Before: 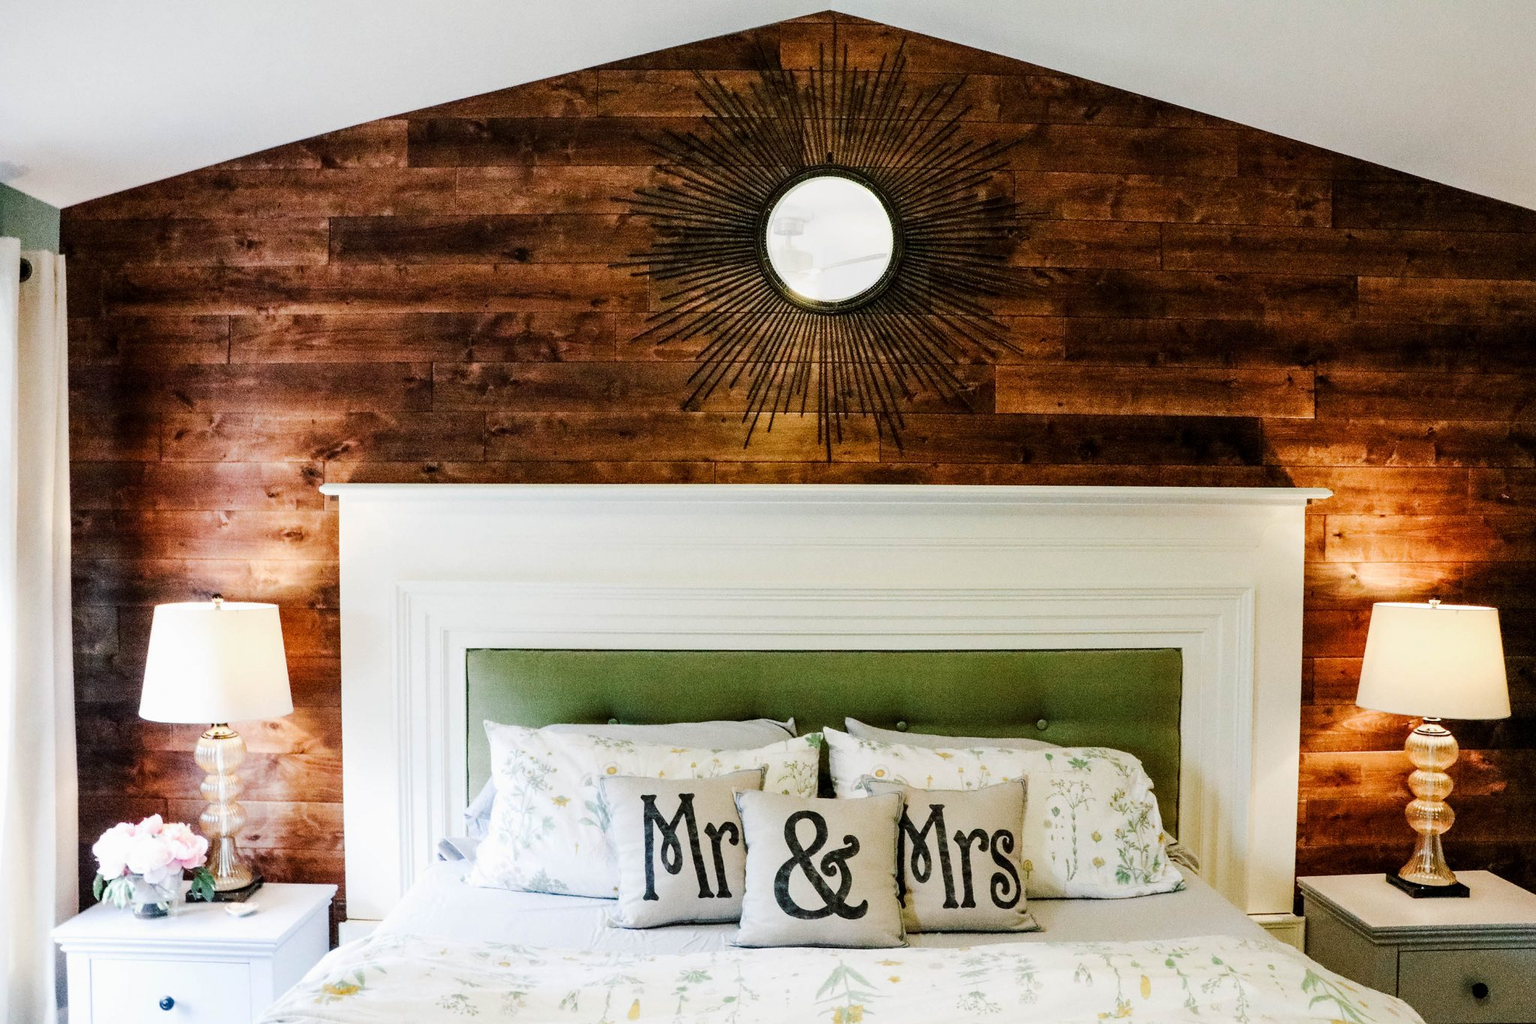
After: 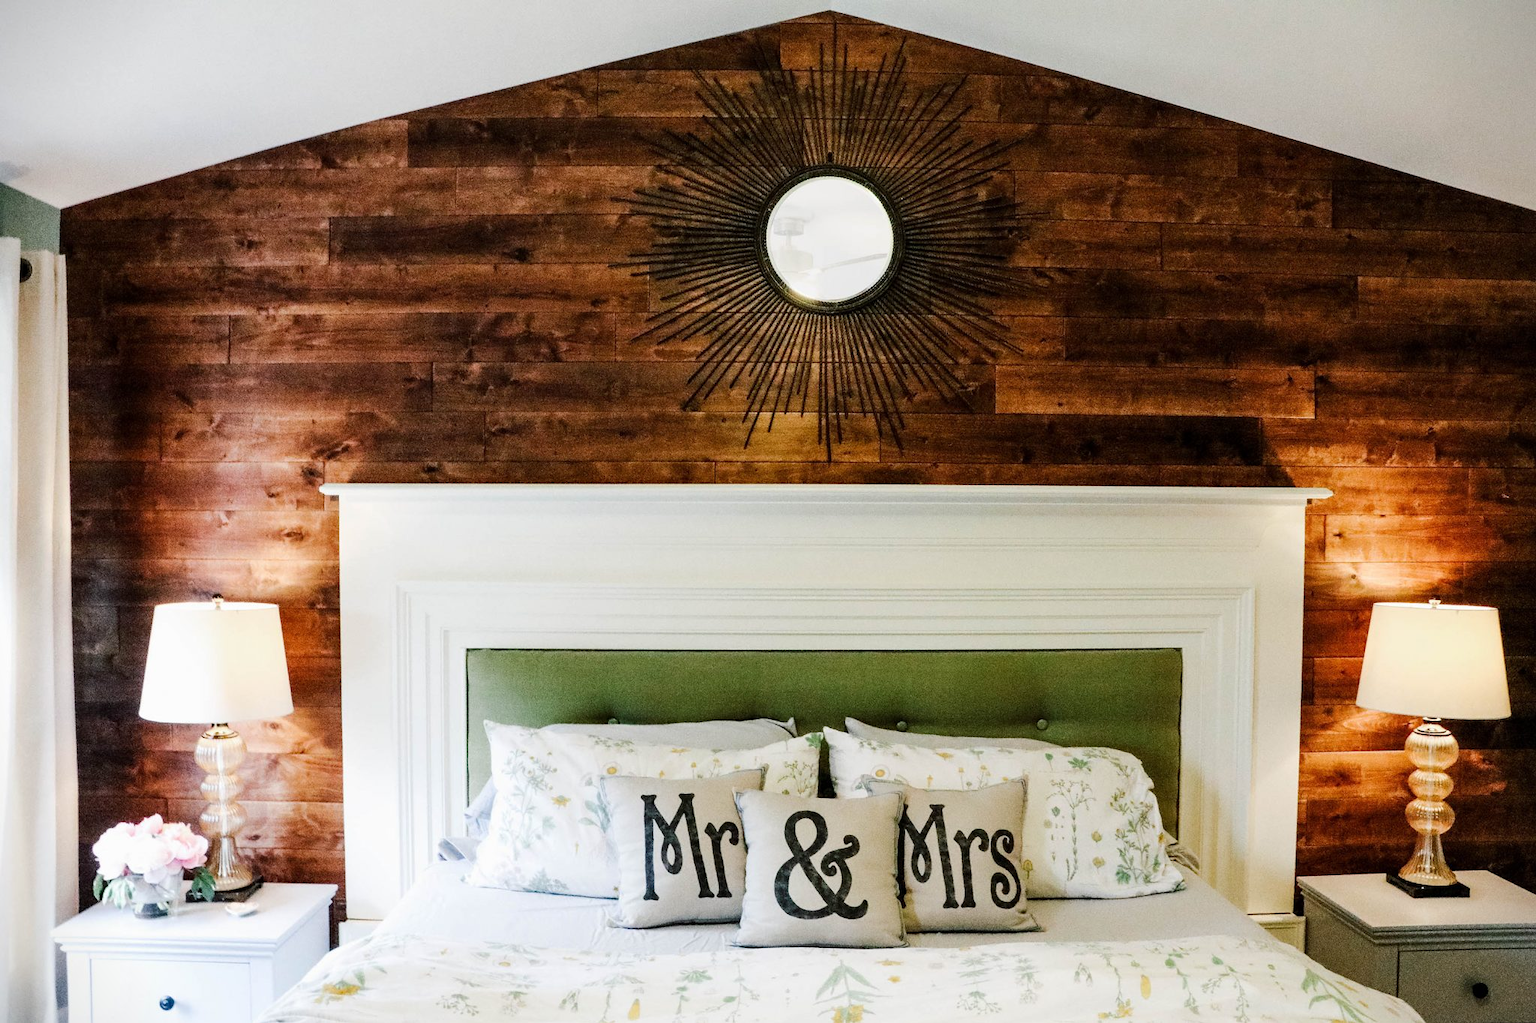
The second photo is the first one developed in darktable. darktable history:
vignetting: fall-off start 100.14%, brightness -0.575
